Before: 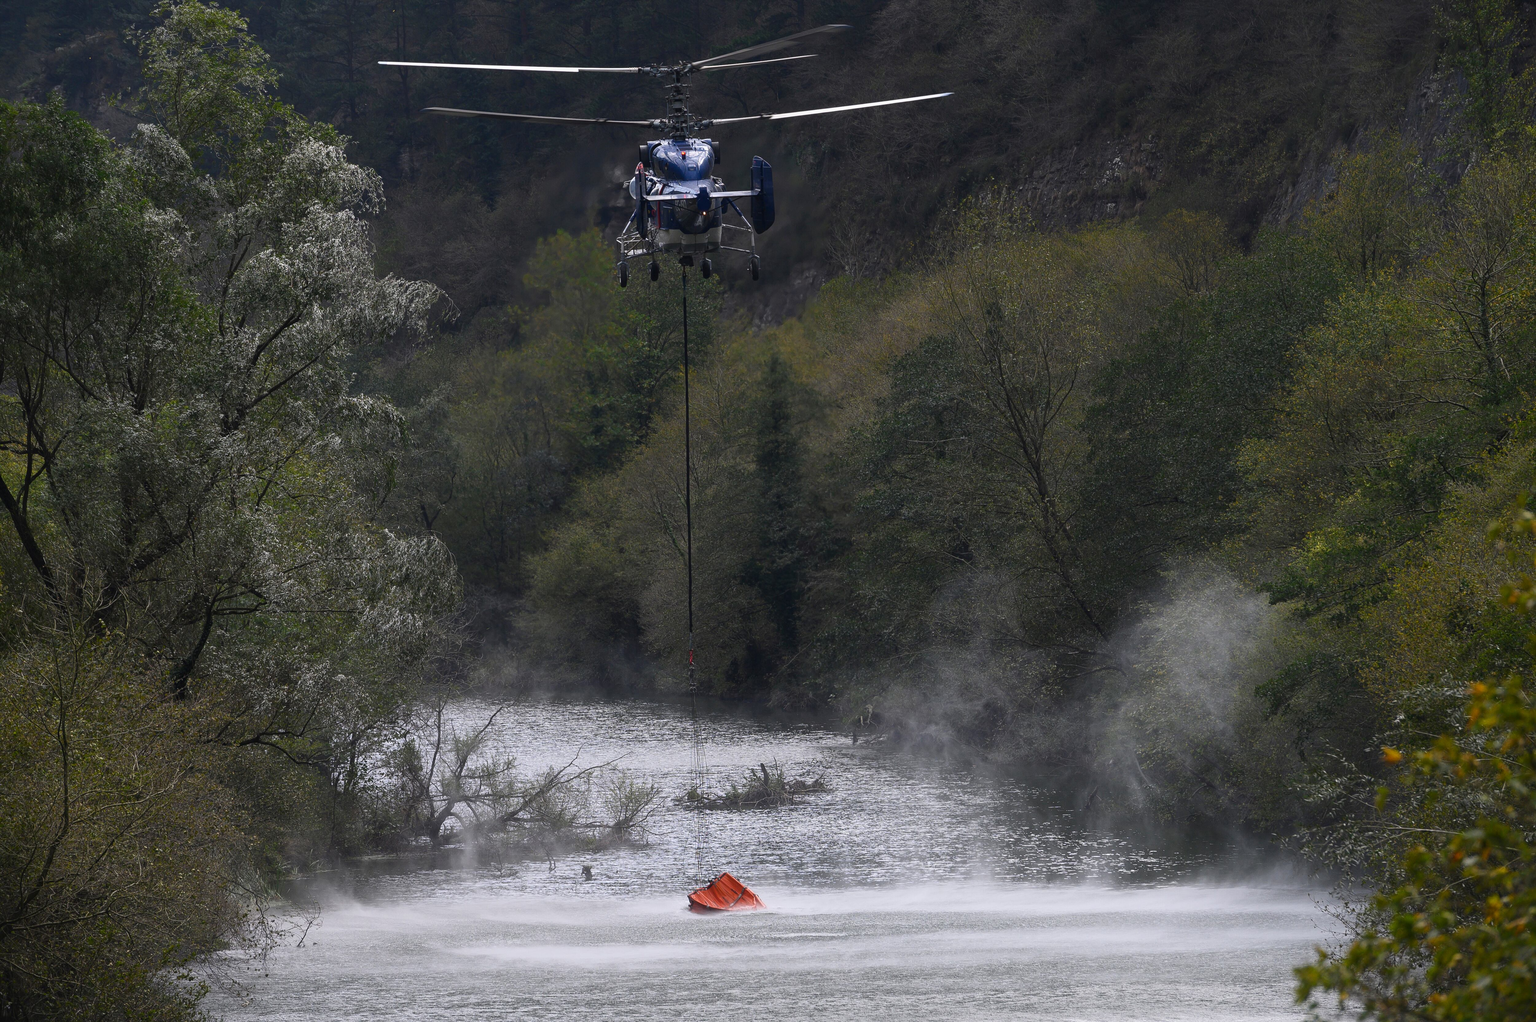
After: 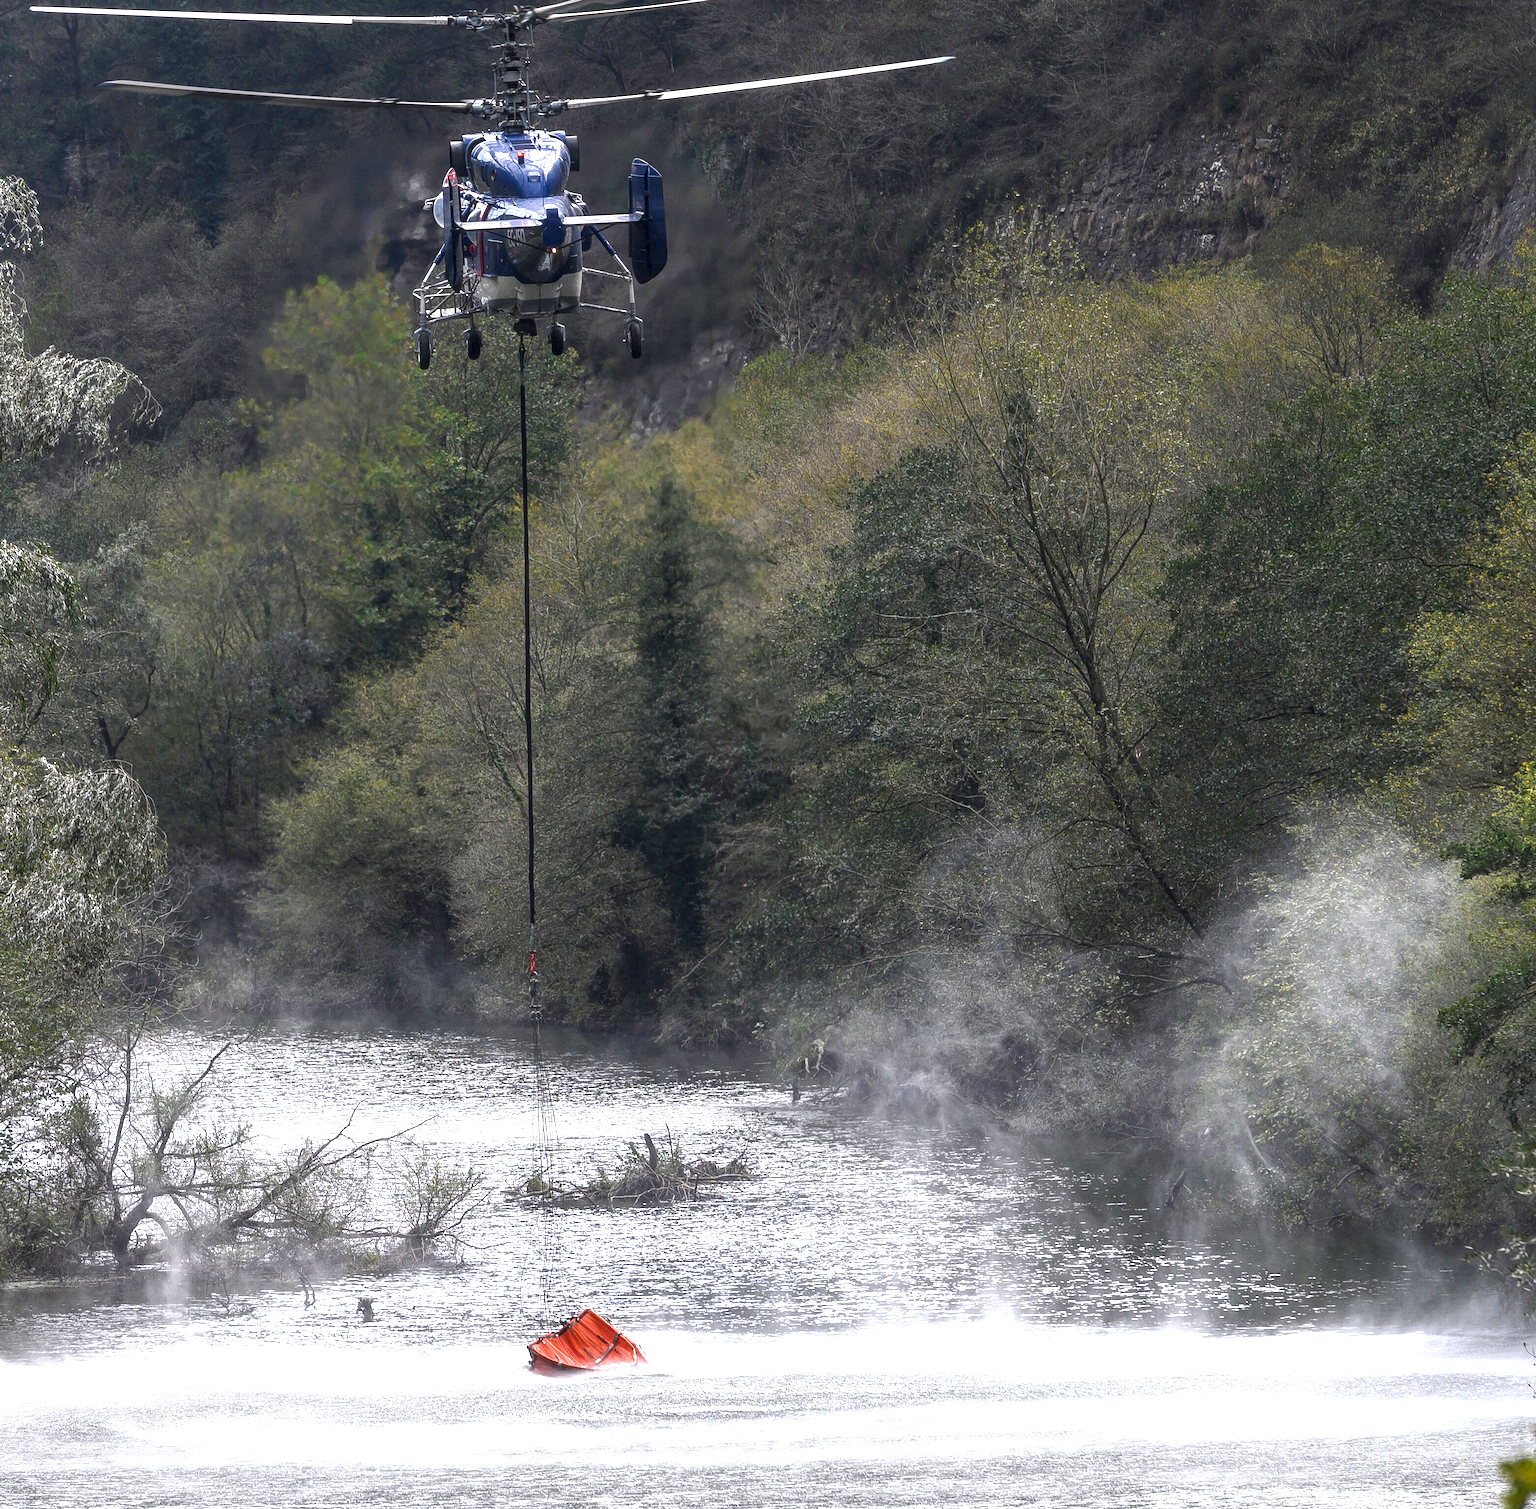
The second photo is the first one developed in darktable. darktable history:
local contrast: highlights 62%, detail 143%, midtone range 0.434
exposure: exposure 1.069 EV, compensate highlight preservation false
crop and rotate: left 23.402%, top 5.632%, right 14.312%, bottom 2.336%
